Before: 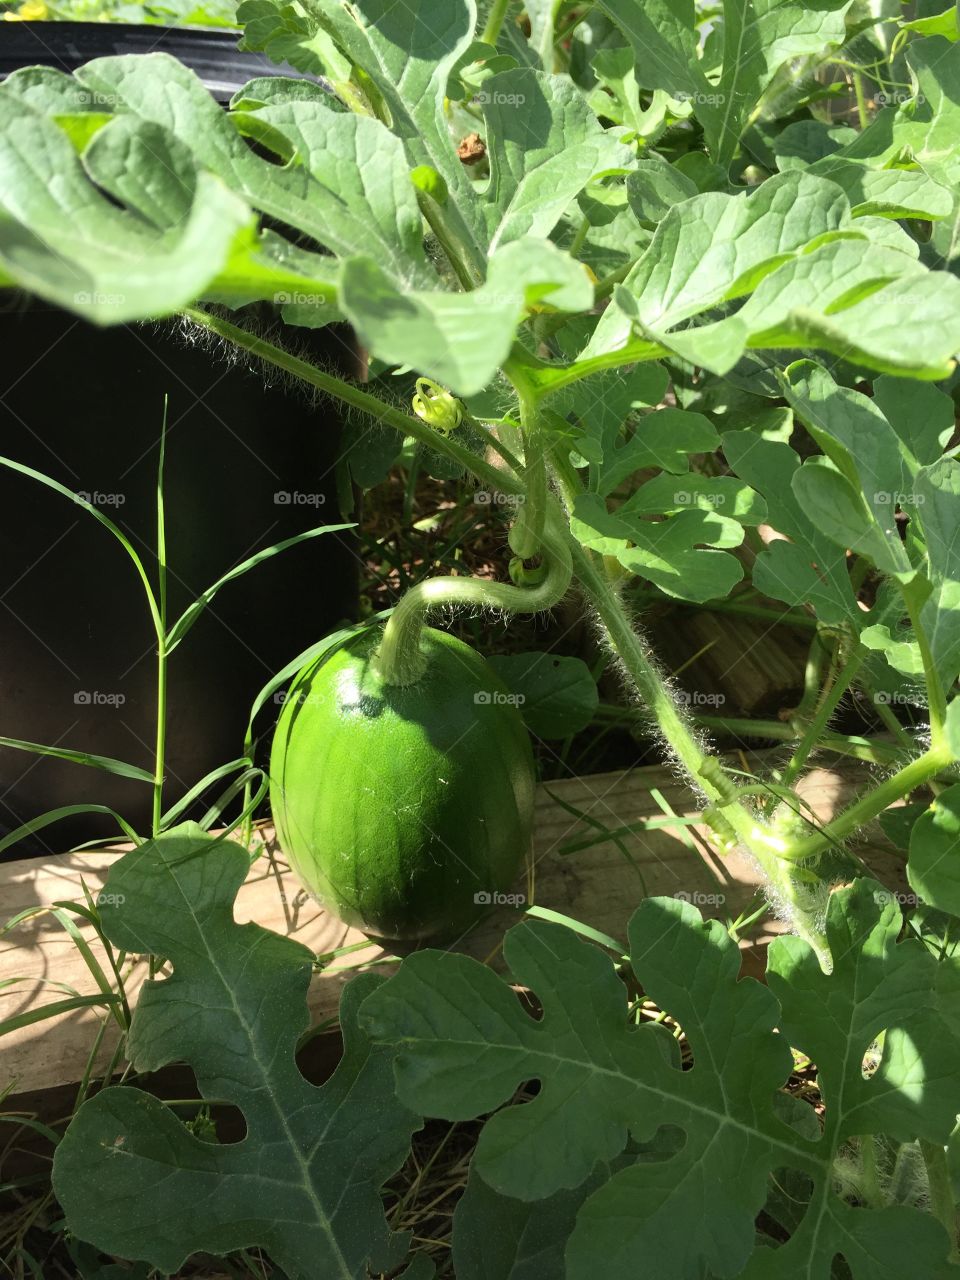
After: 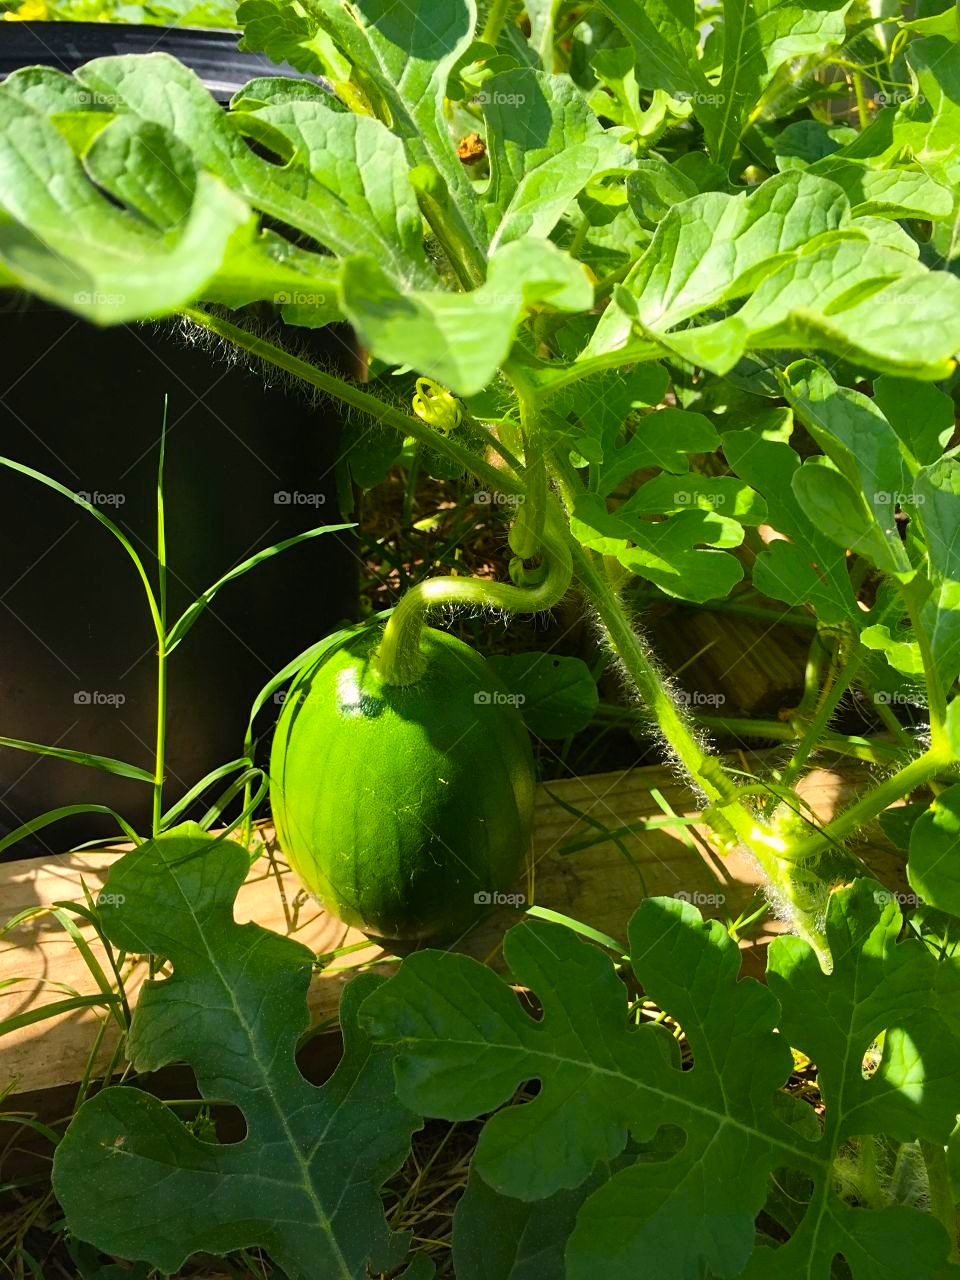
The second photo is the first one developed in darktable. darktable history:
sharpen: amount 0.21
color balance rgb: highlights gain › chroma 0.937%, highlights gain › hue 27.02°, linear chroma grading › global chroma 16.506%, perceptual saturation grading › global saturation 30.943%, global vibrance 25.582%
